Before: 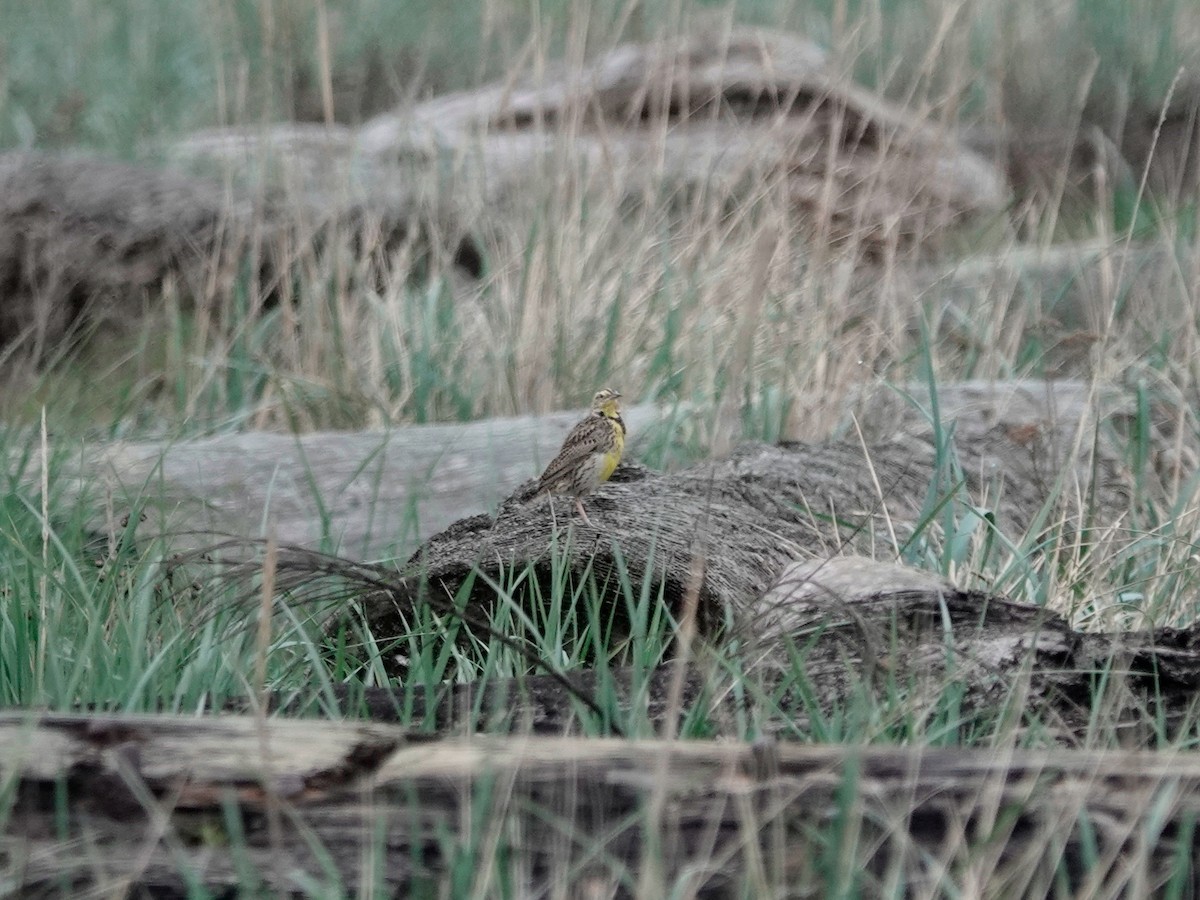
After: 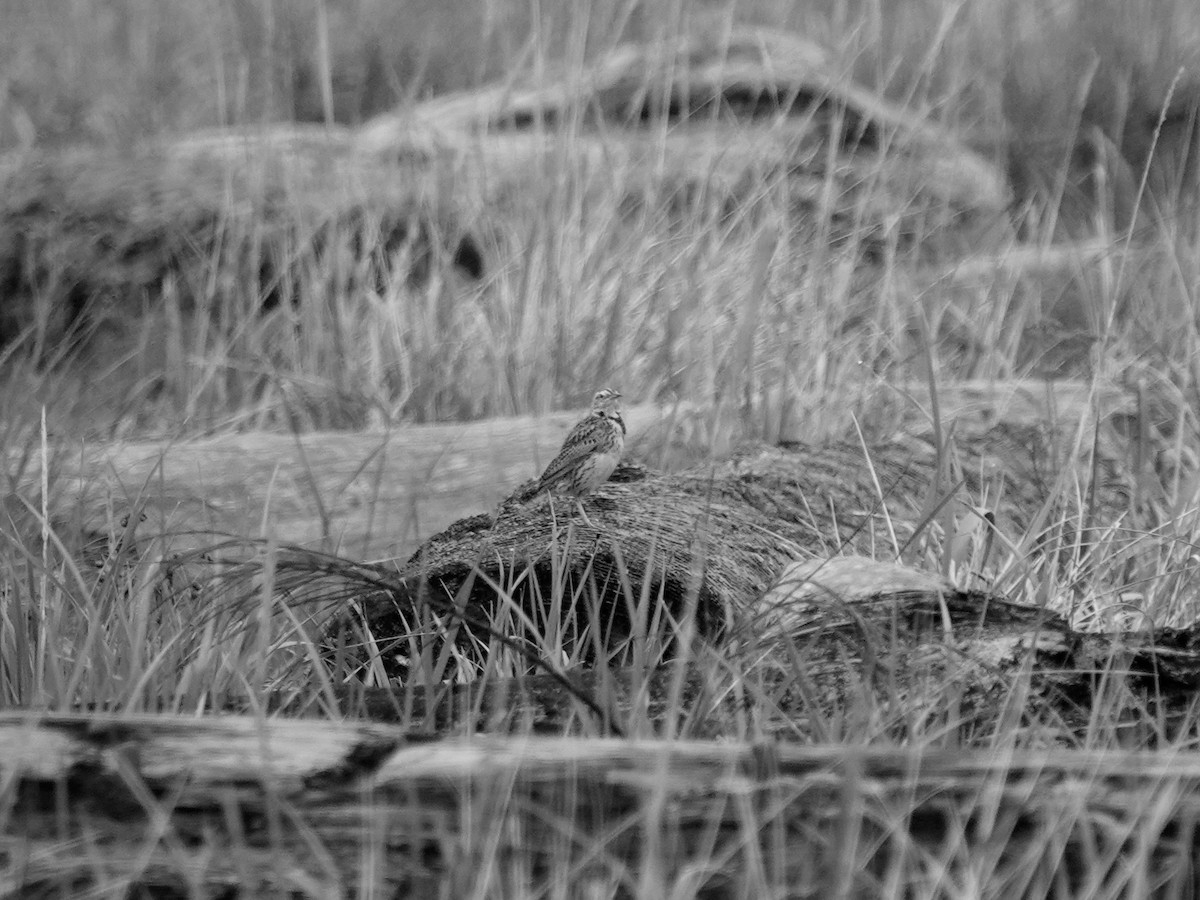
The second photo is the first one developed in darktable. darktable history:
contrast brightness saturation: contrast 0.06, brightness -0.01, saturation -0.23
monochrome: size 1
